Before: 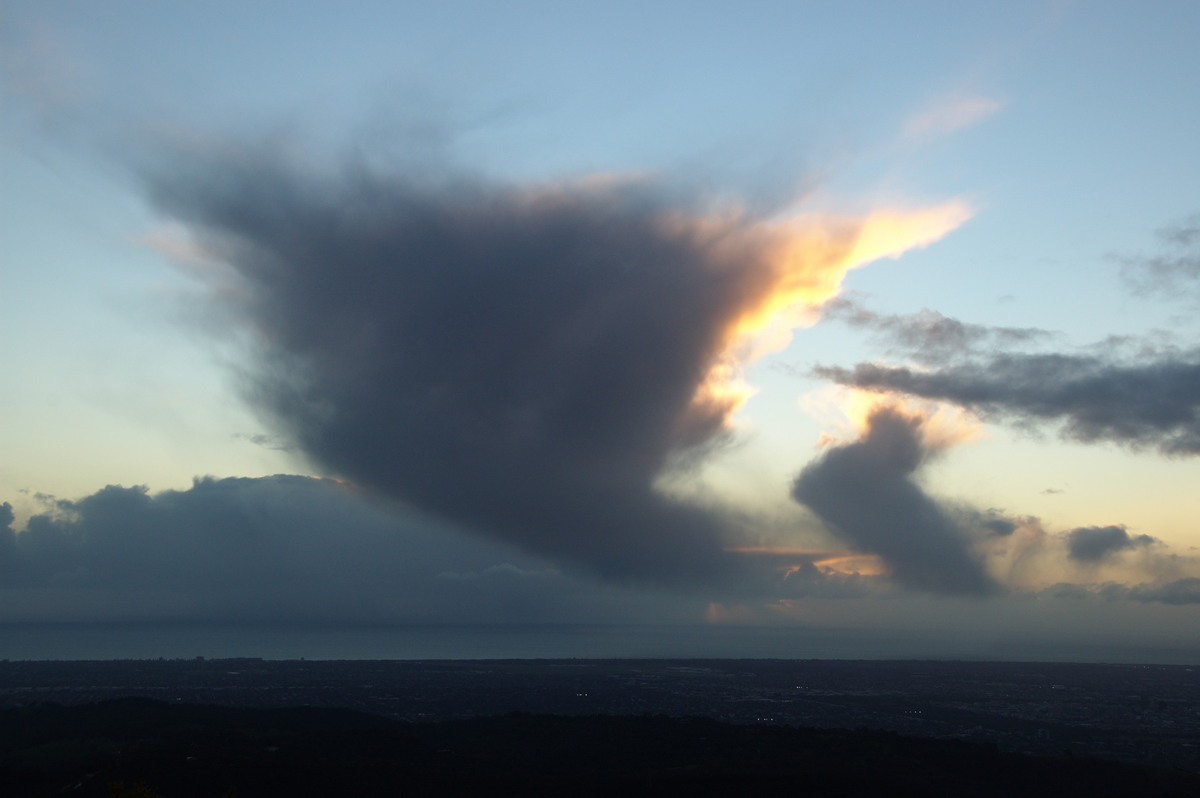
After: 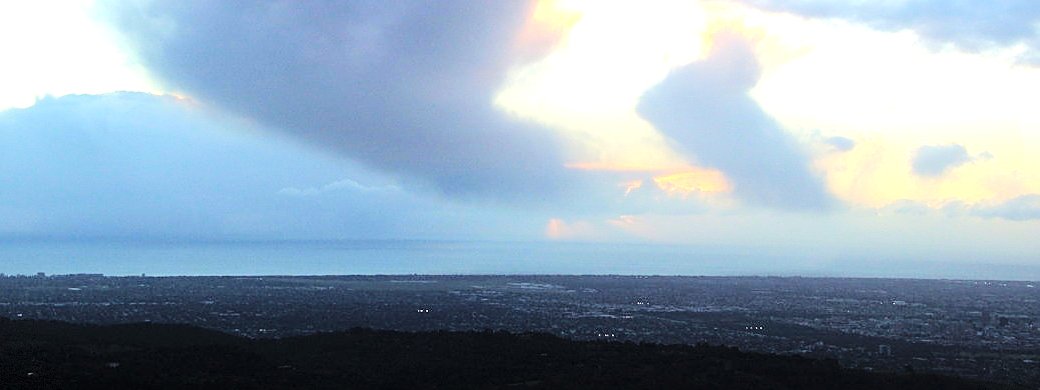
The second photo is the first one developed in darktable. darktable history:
sharpen: on, module defaults
vignetting: fall-off start 97.28%, fall-off radius 79%, brightness -0.462, saturation -0.3, width/height ratio 1.114, dithering 8-bit output, unbound false
tone curve: curves: ch0 [(0, 0) (0.004, 0) (0.133, 0.071) (0.341, 0.453) (0.839, 0.922) (1, 1)], color space Lab, linked channels, preserve colors none
contrast brightness saturation: contrast 0.04, saturation 0.07
crop and rotate: left 13.306%, top 48.129%, bottom 2.928%
exposure: black level correction 0, exposure 2 EV, compensate highlight preservation false
vibrance: on, module defaults
